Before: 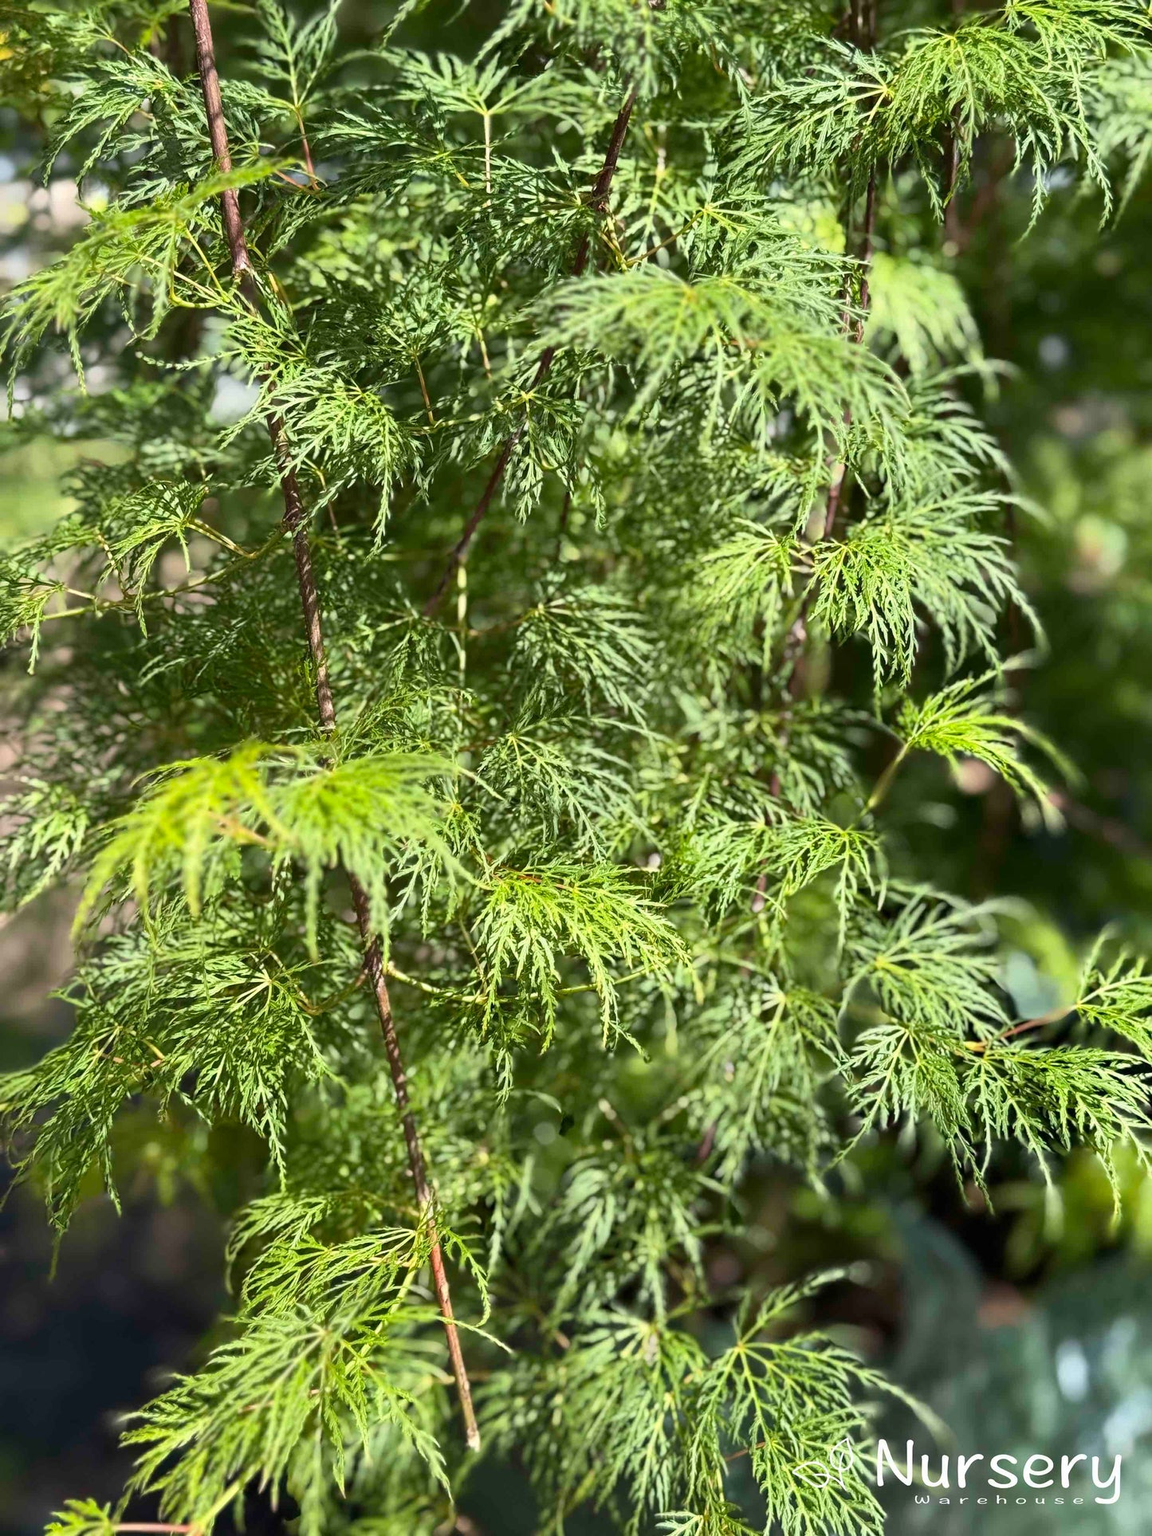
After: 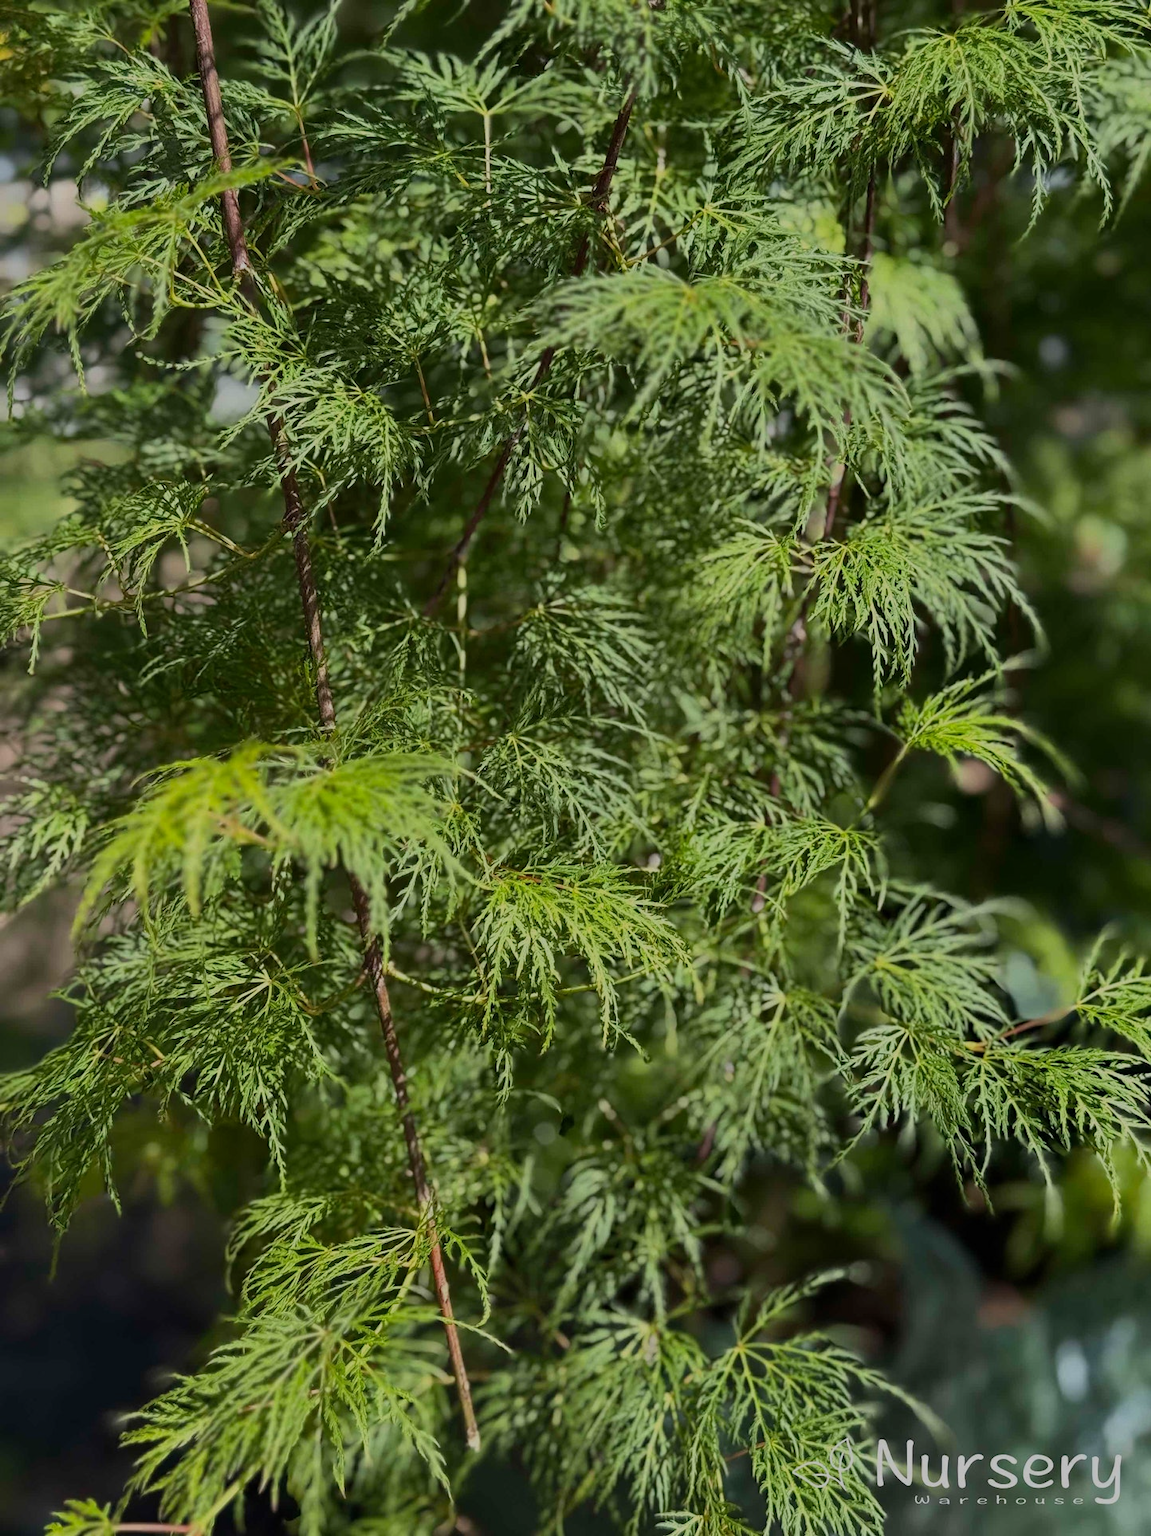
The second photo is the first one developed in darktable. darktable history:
exposure: exposure -0.933 EV, compensate highlight preservation false
